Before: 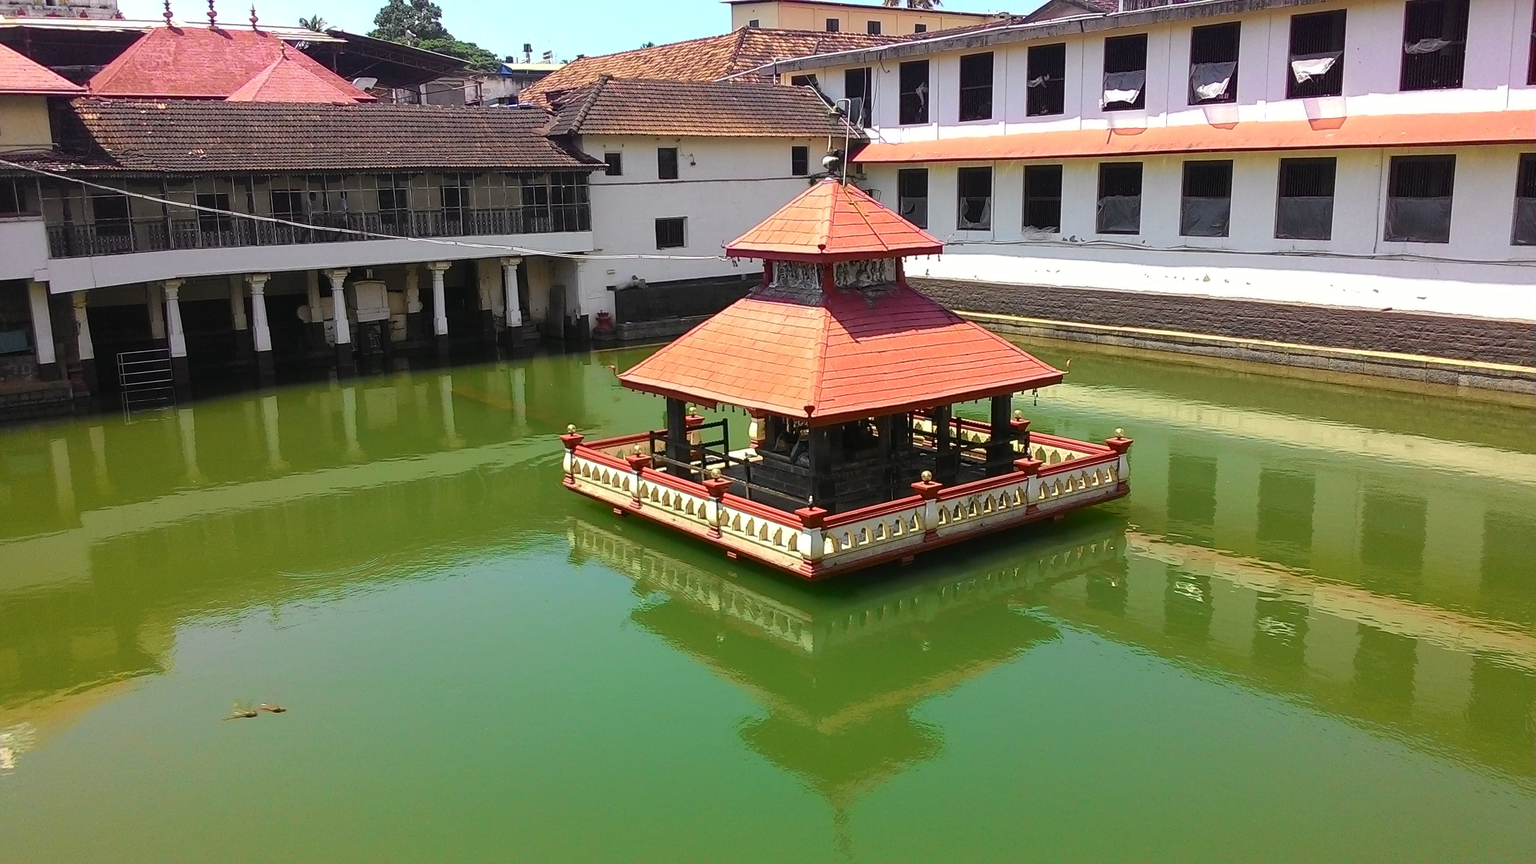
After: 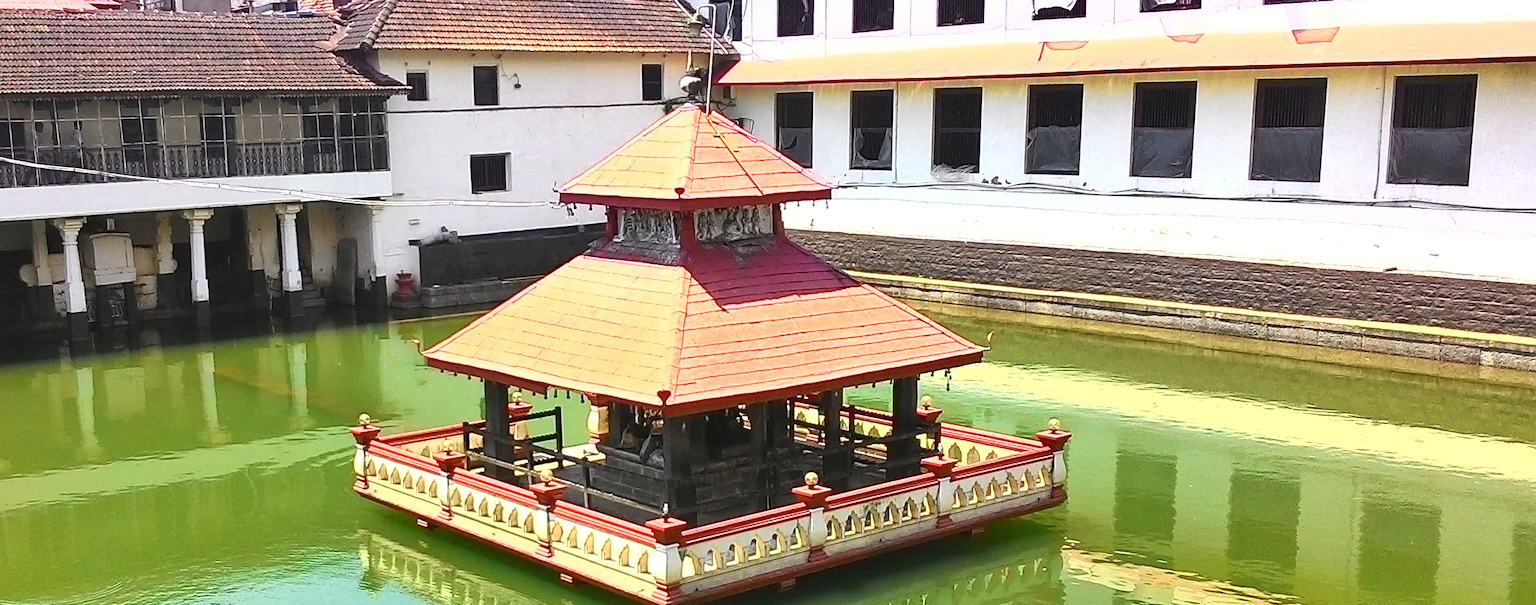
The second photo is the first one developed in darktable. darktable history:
crop: left 18.38%, top 11.092%, right 2.134%, bottom 33.217%
shadows and highlights: highlights color adjustment 0%, low approximation 0.01, soften with gaussian
exposure: black level correction 0, exposure 1.1 EV, compensate exposure bias true, compensate highlight preservation false
